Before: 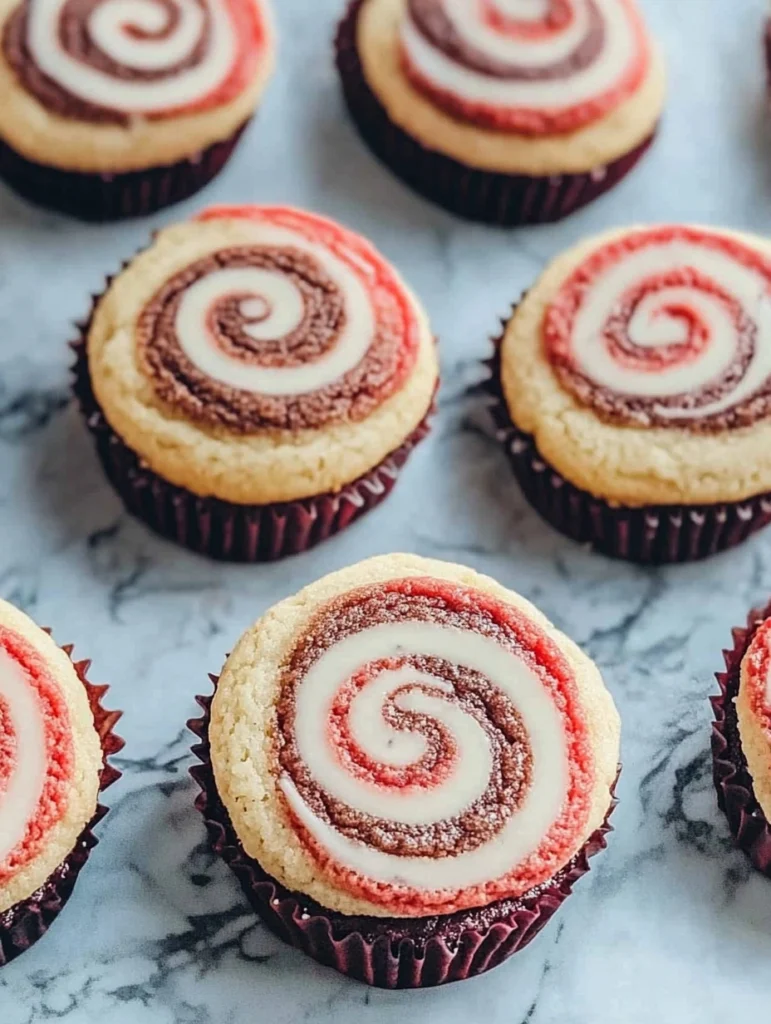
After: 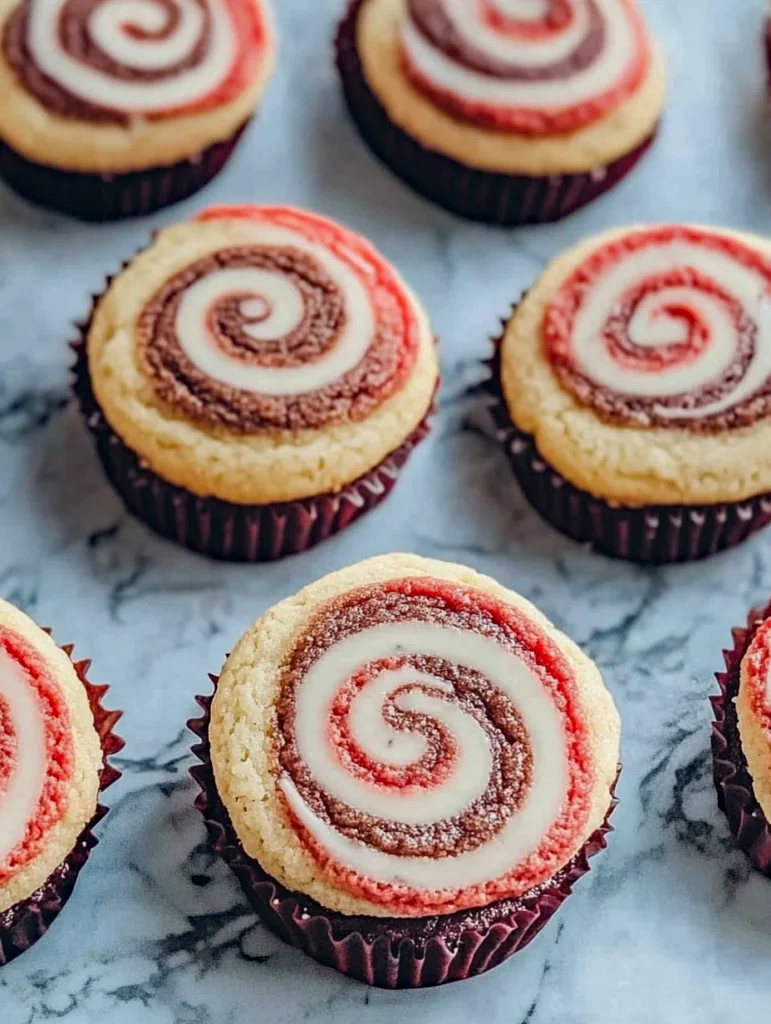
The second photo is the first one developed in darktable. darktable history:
shadows and highlights: shadows 43.85, white point adjustment -1.3, soften with gaussian
haze removal: adaptive false
